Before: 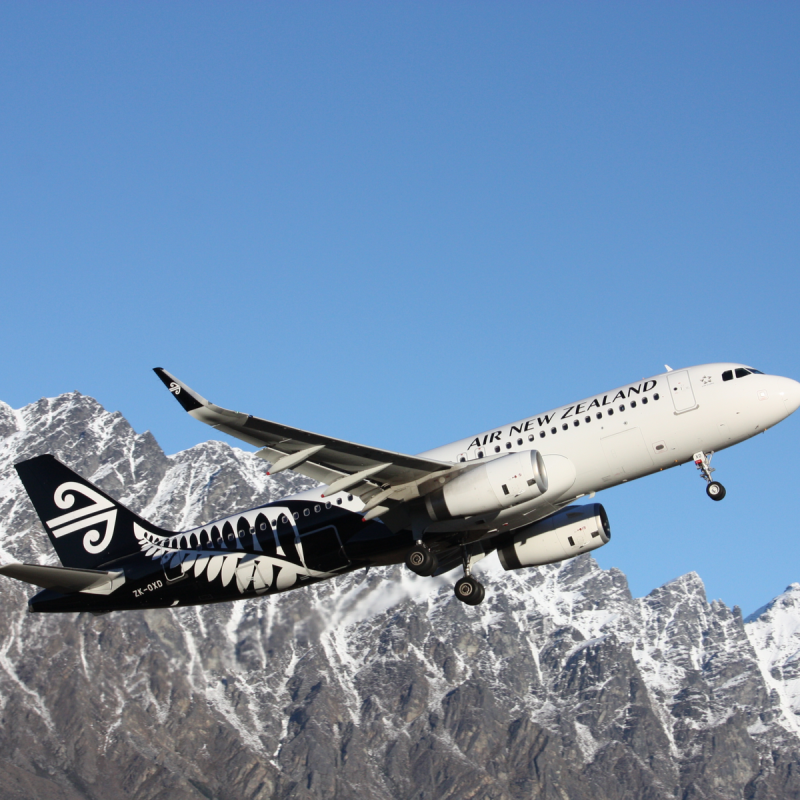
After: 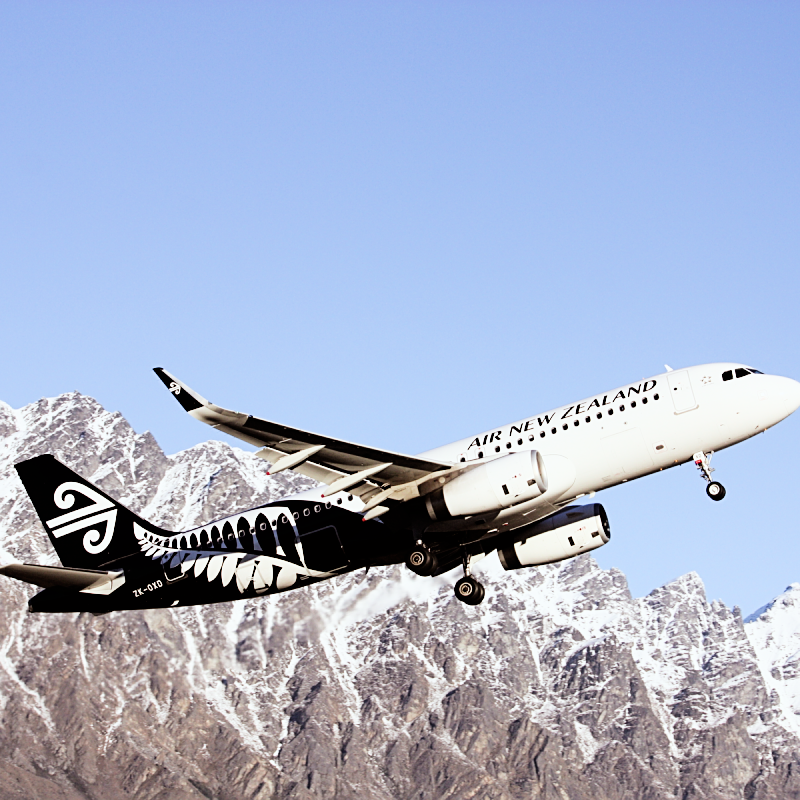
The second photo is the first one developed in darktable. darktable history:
rgb levels: mode RGB, independent channels, levels [[0, 0.5, 1], [0, 0.521, 1], [0, 0.536, 1]]
sharpen: on, module defaults
filmic rgb: black relative exposure -5 EV, hardness 2.88, contrast 1.3, highlights saturation mix -30%
exposure: exposure 1.089 EV, compensate highlight preservation false
